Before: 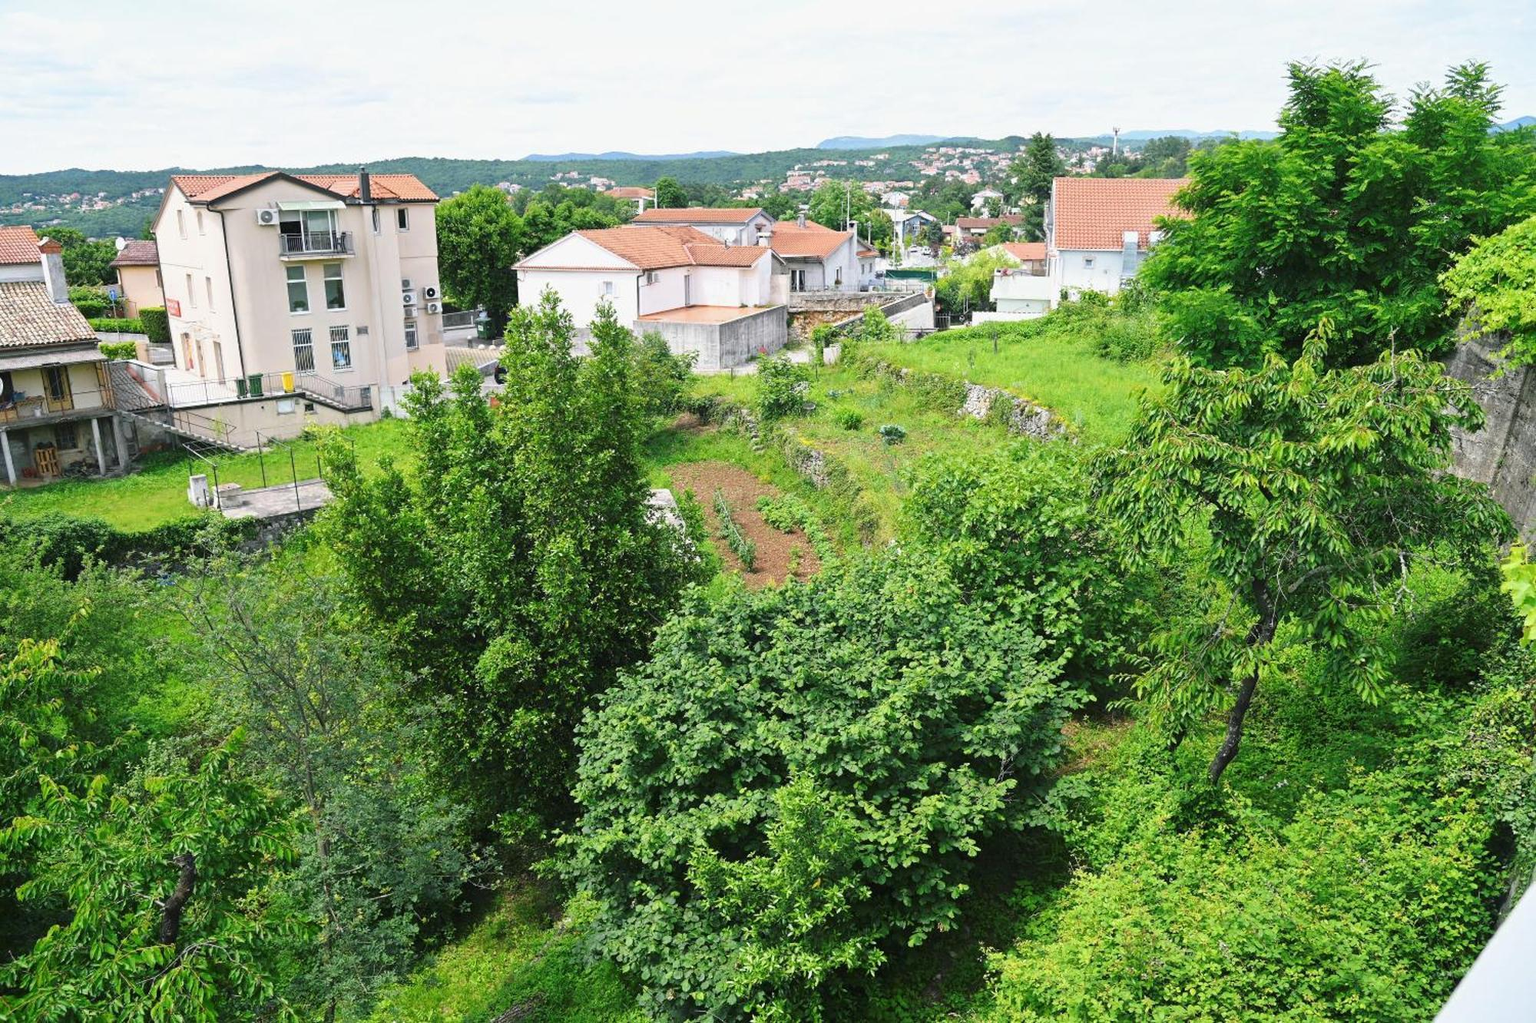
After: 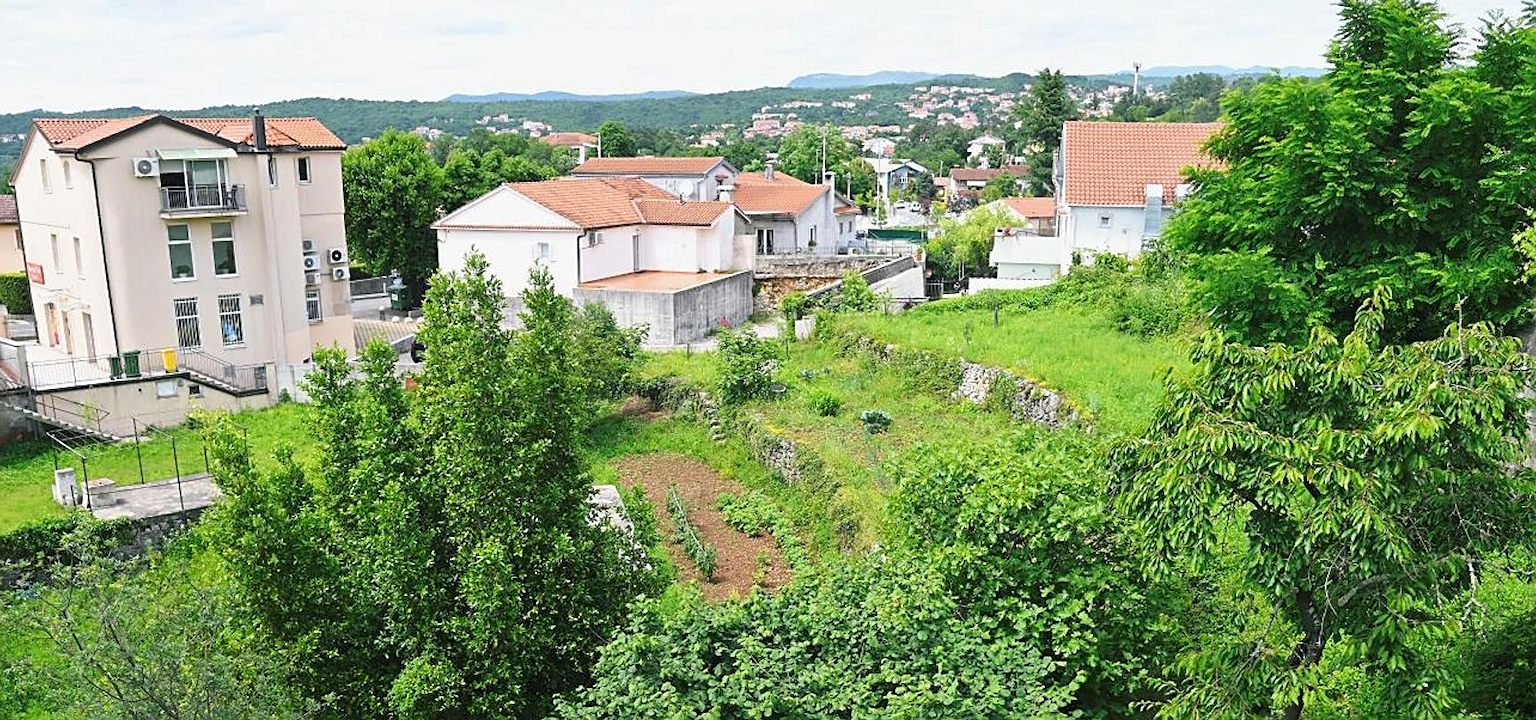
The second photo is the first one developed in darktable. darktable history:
crop and rotate: left 9.332%, top 7.234%, right 5.043%, bottom 32.472%
sharpen: on, module defaults
